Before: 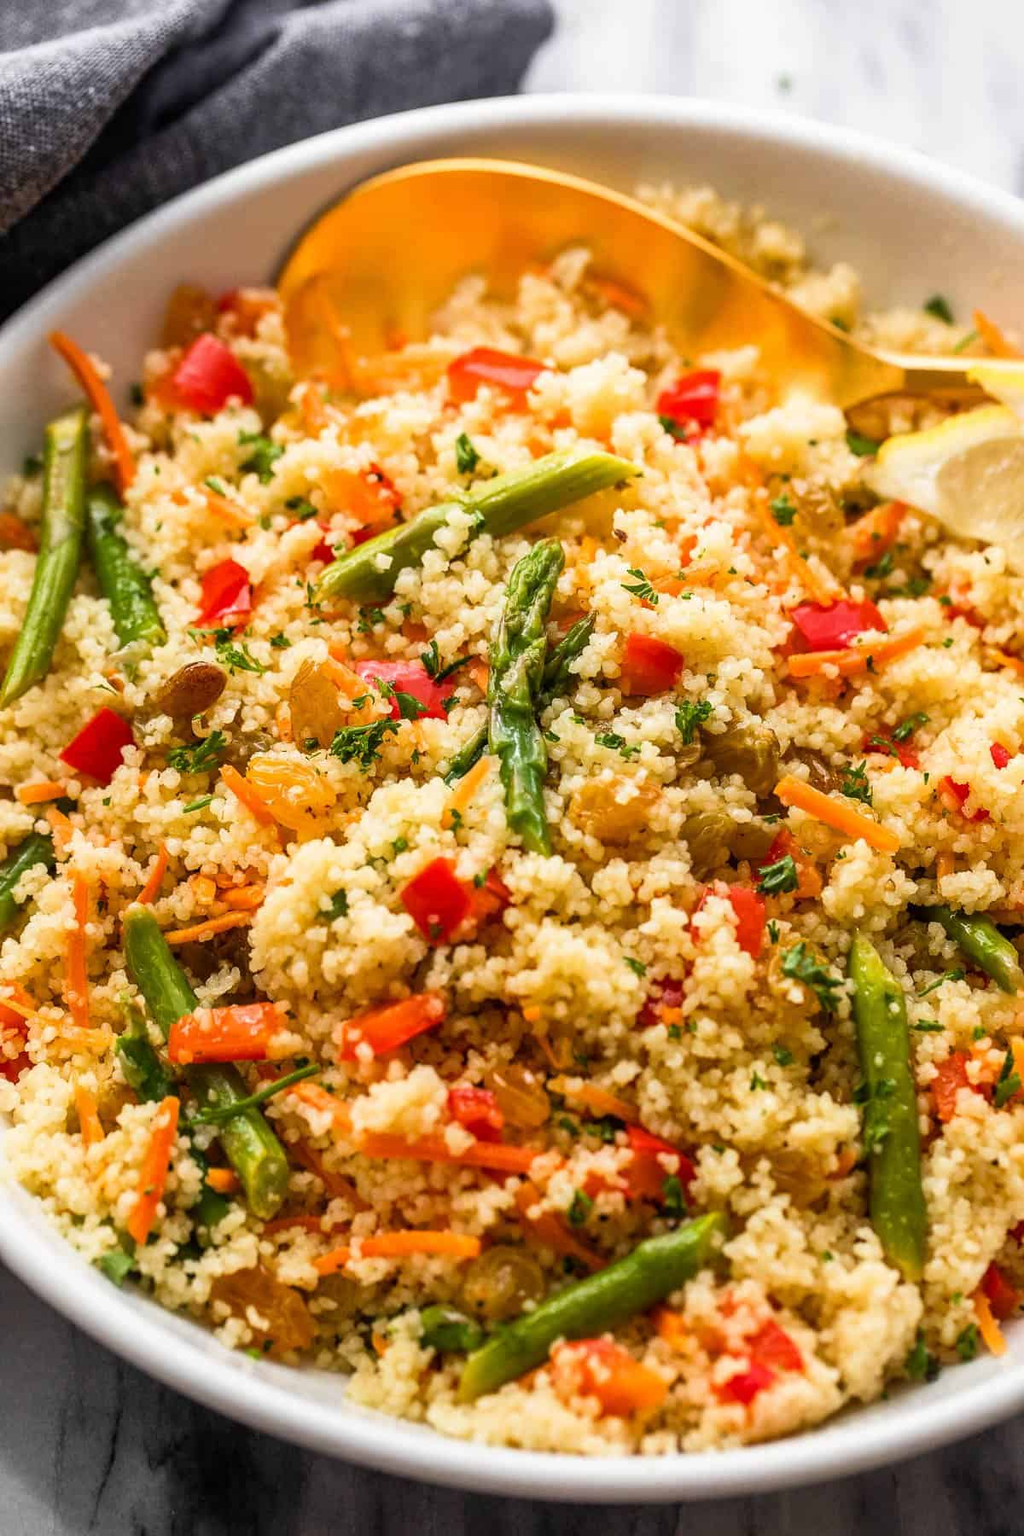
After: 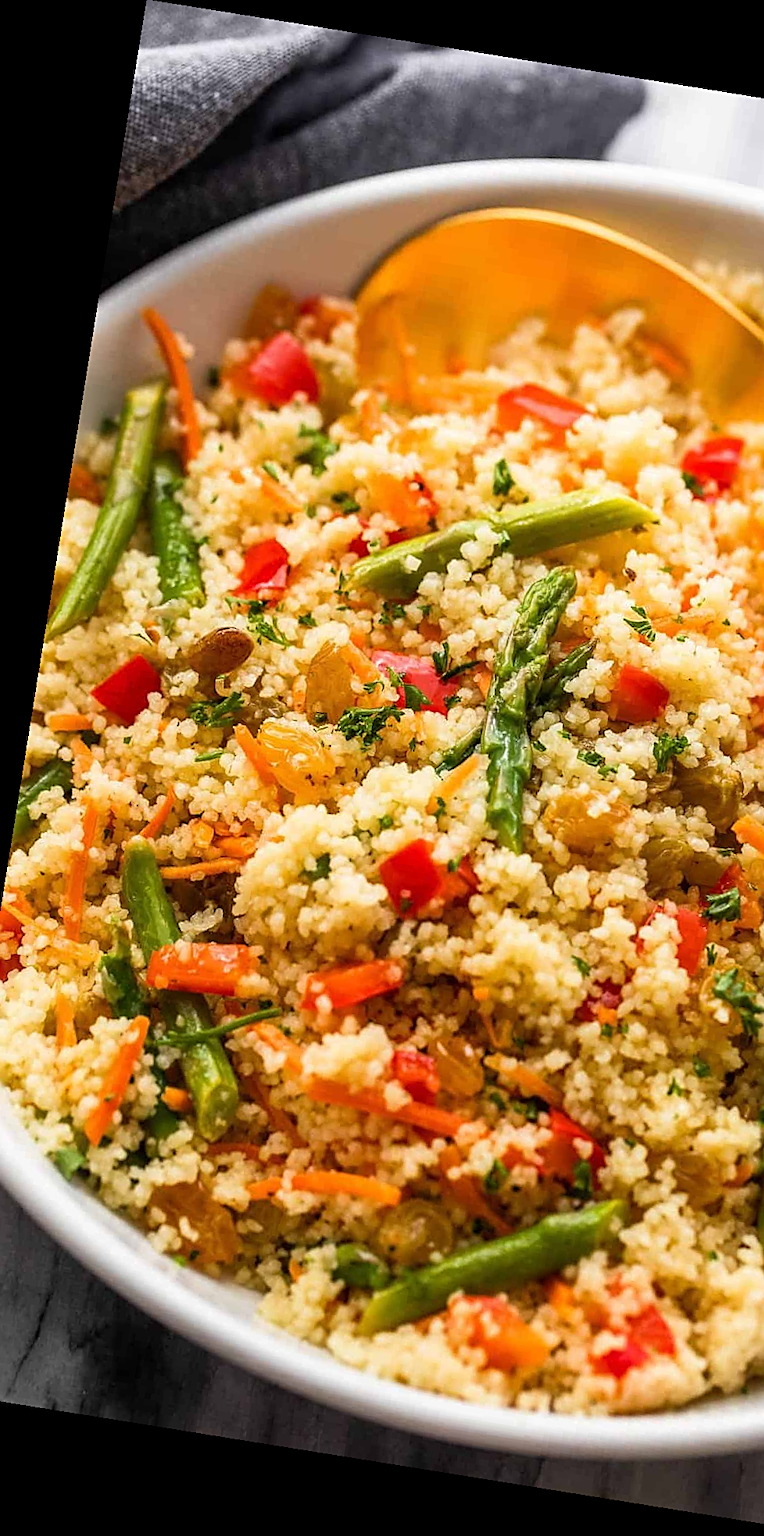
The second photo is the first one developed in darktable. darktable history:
sharpen: on, module defaults
crop and rotate: left 6.617%, right 26.717%
rotate and perspective: rotation 9.12°, automatic cropping off
